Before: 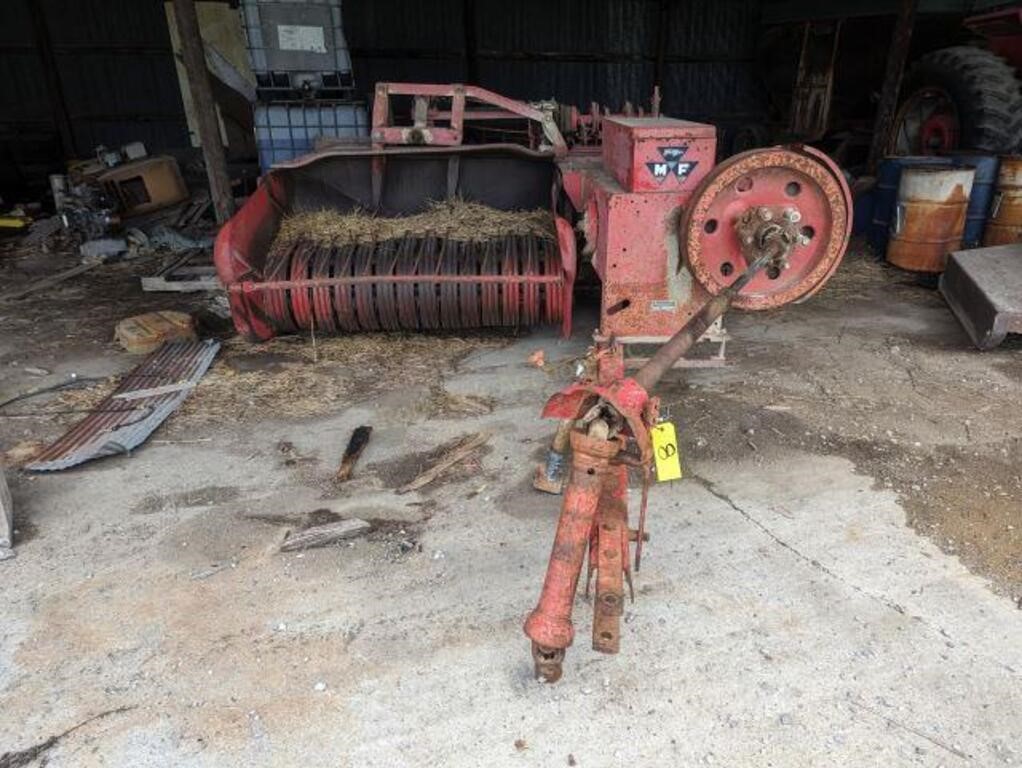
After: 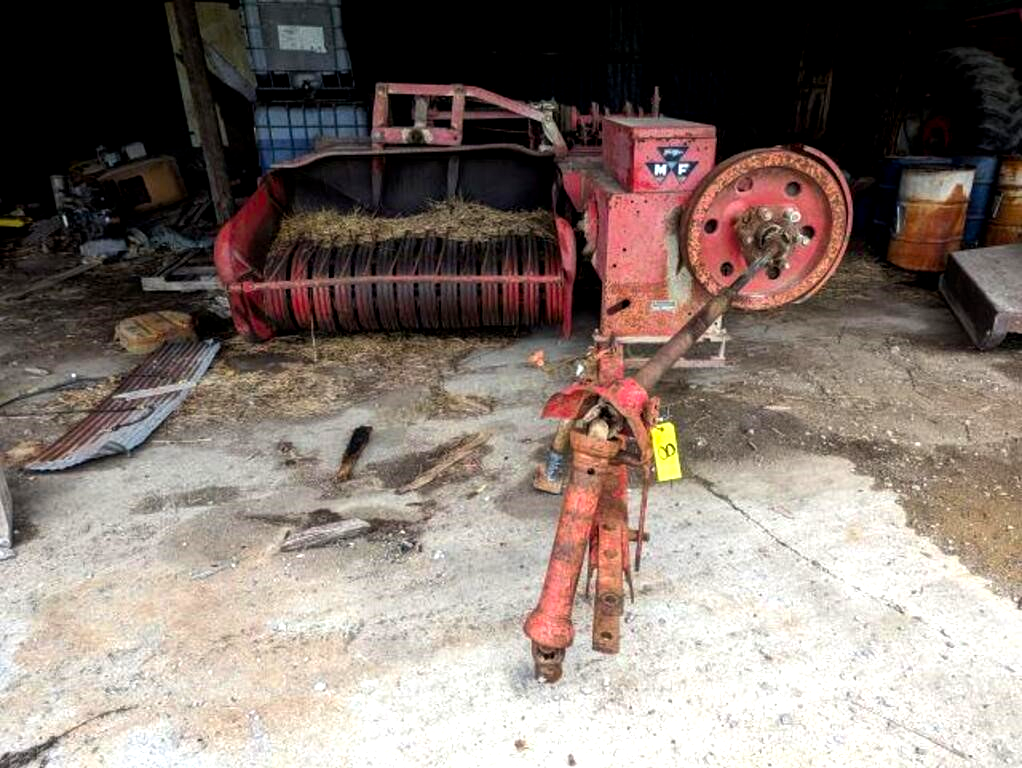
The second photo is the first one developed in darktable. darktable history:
color balance: lift [0.991, 1, 1, 1], gamma [0.996, 1, 1, 1], input saturation 98.52%, contrast 20.34%, output saturation 103.72%
tone equalizer: on, module defaults
